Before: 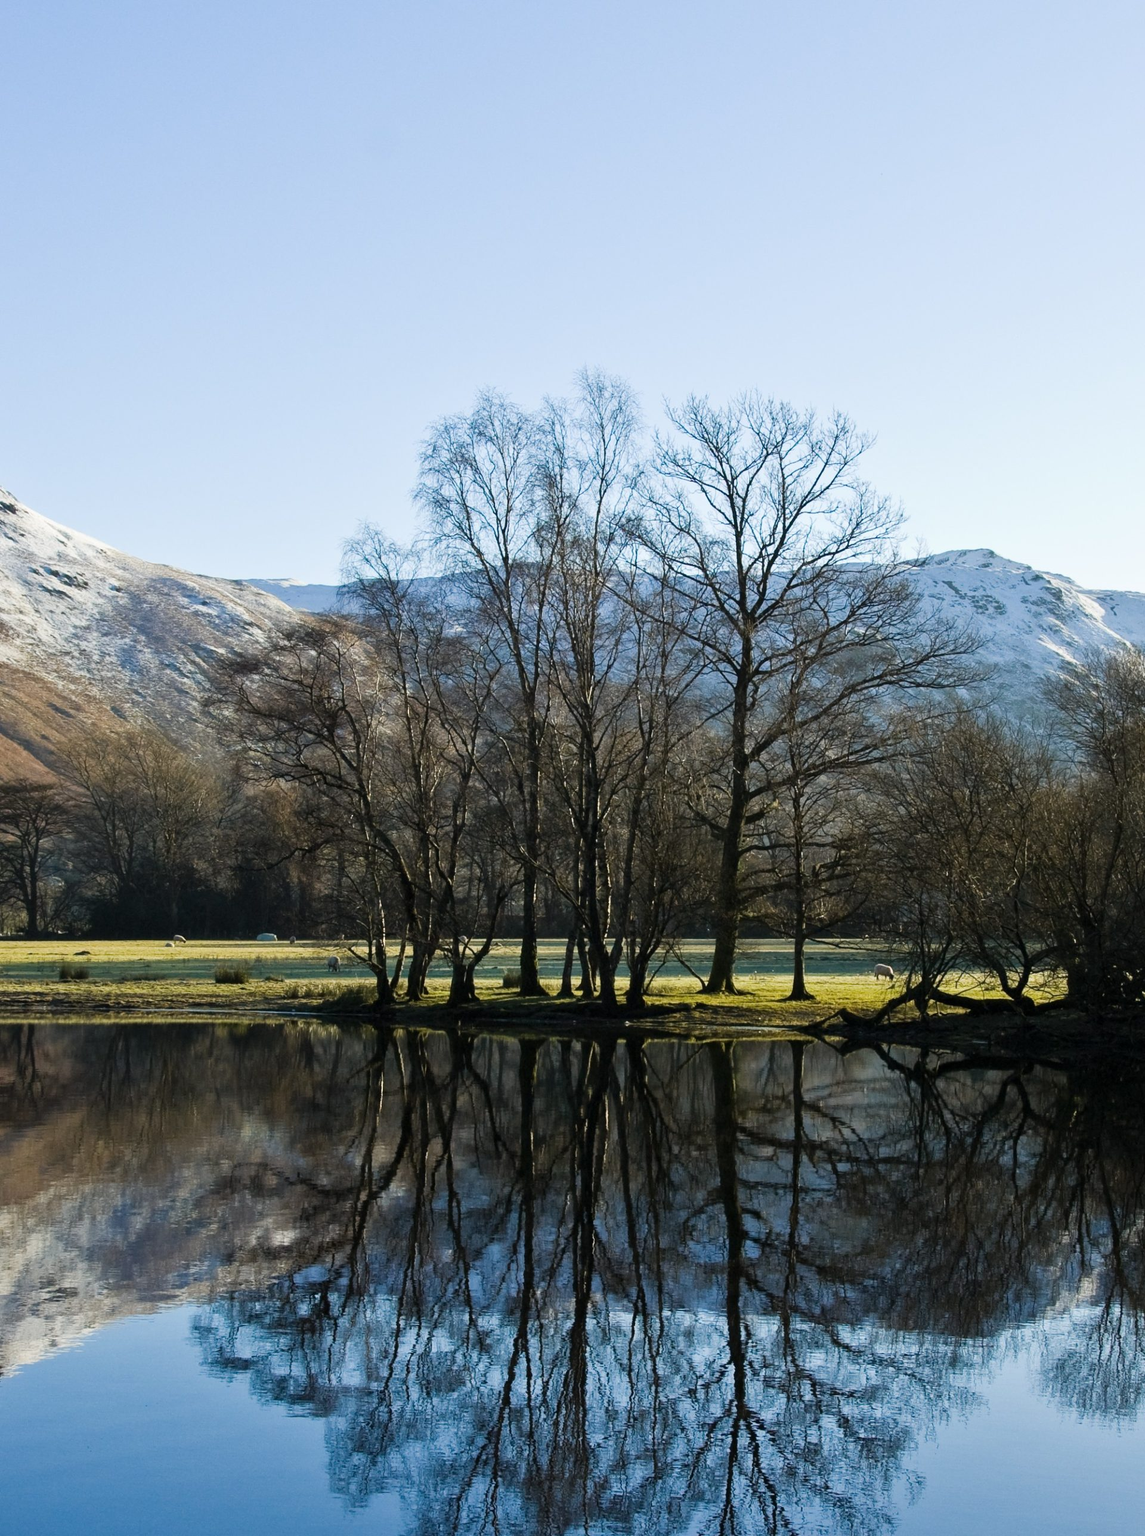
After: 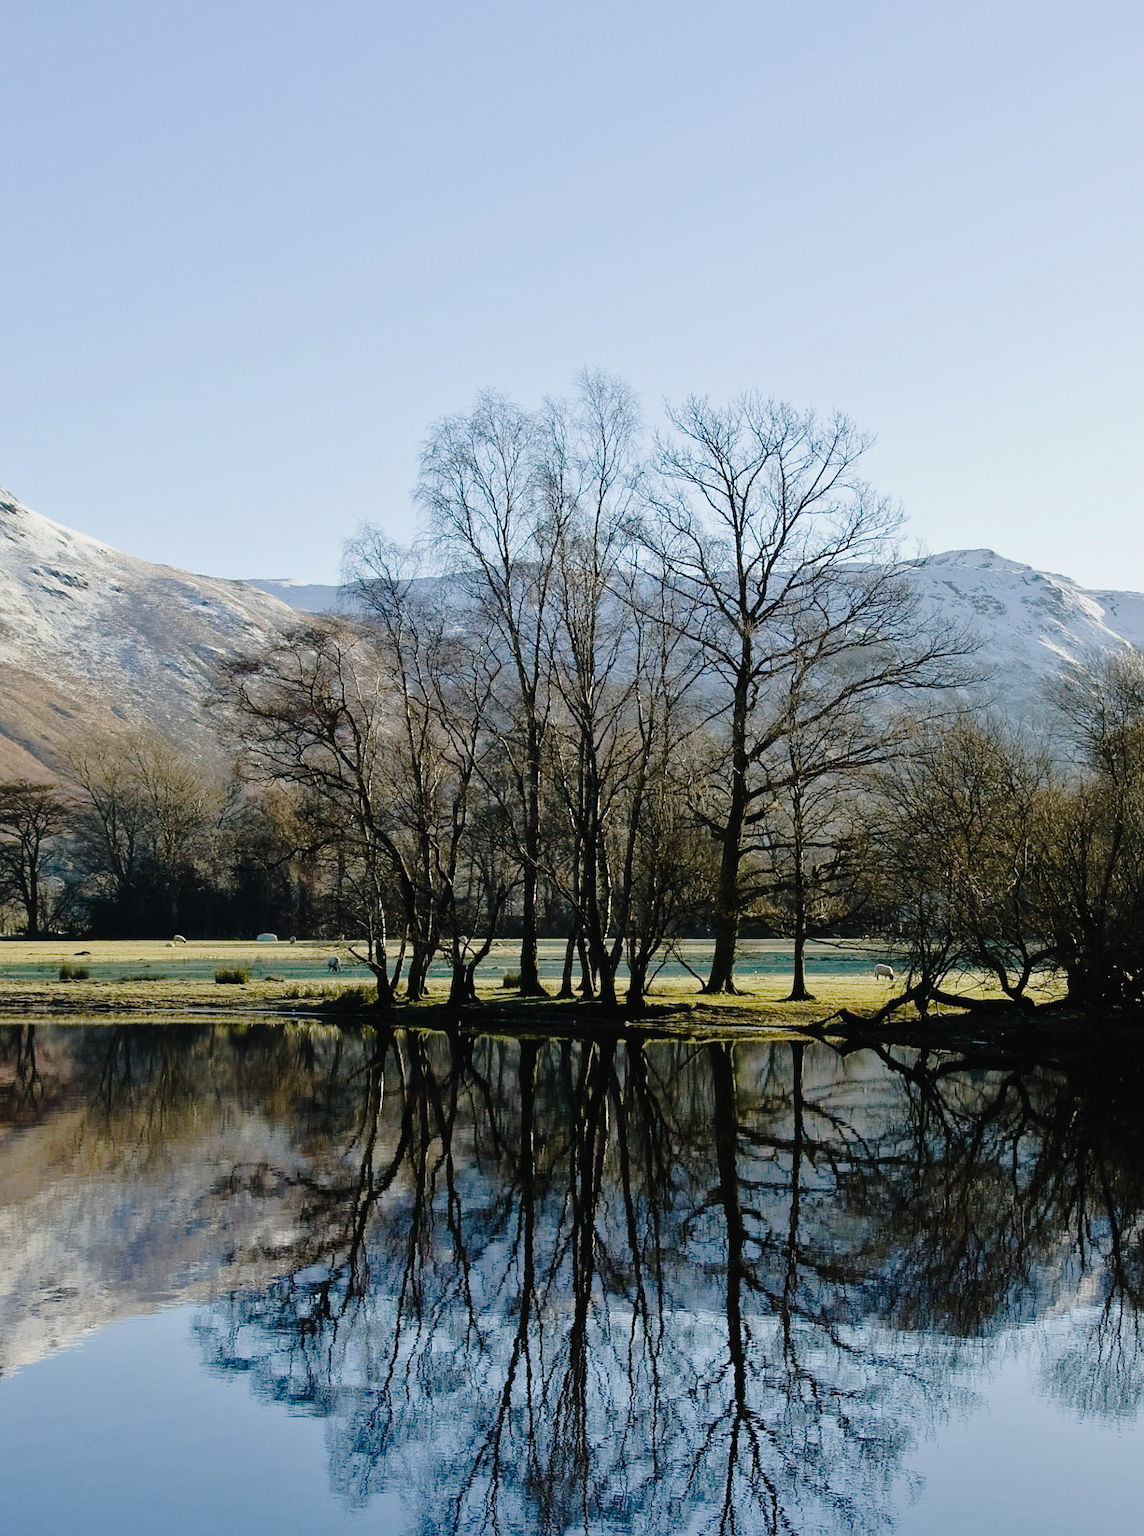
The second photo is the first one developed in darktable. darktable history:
sharpen: radius 1.458, amount 0.398, threshold 1.271
tone curve: curves: ch0 [(0, 0) (0.003, 0.019) (0.011, 0.019) (0.025, 0.023) (0.044, 0.032) (0.069, 0.046) (0.1, 0.073) (0.136, 0.129) (0.177, 0.207) (0.224, 0.295) (0.277, 0.394) (0.335, 0.48) (0.399, 0.524) (0.468, 0.575) (0.543, 0.628) (0.623, 0.684) (0.709, 0.739) (0.801, 0.808) (0.898, 0.9) (1, 1)], preserve colors none
exposure: exposure -0.153 EV, compensate highlight preservation false
